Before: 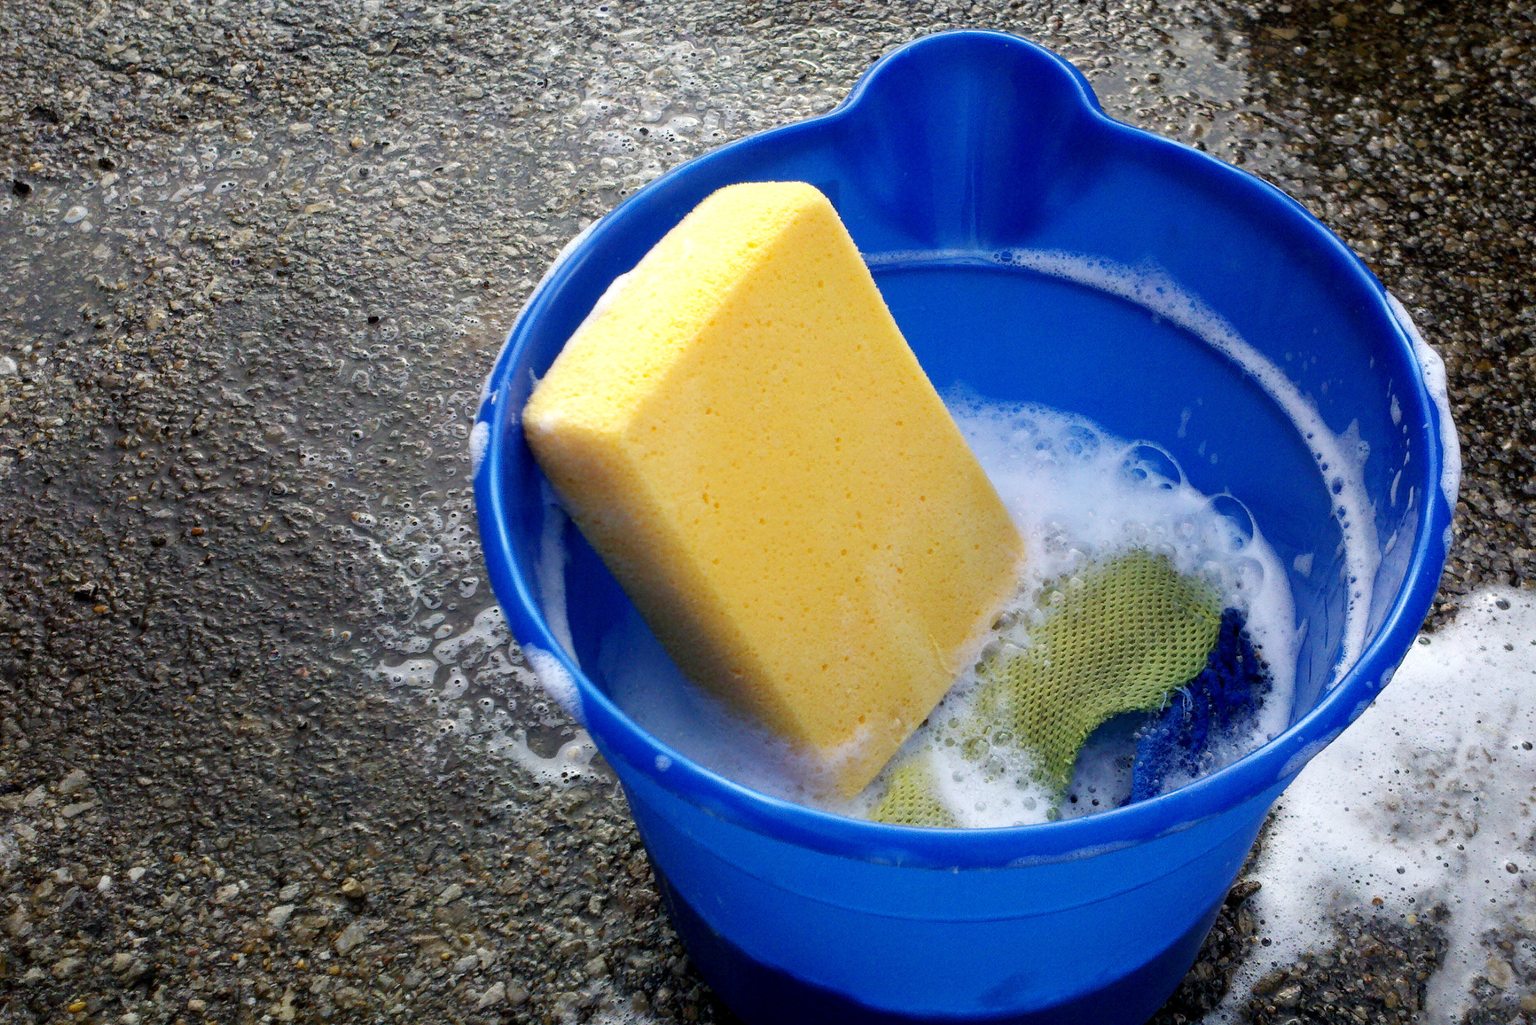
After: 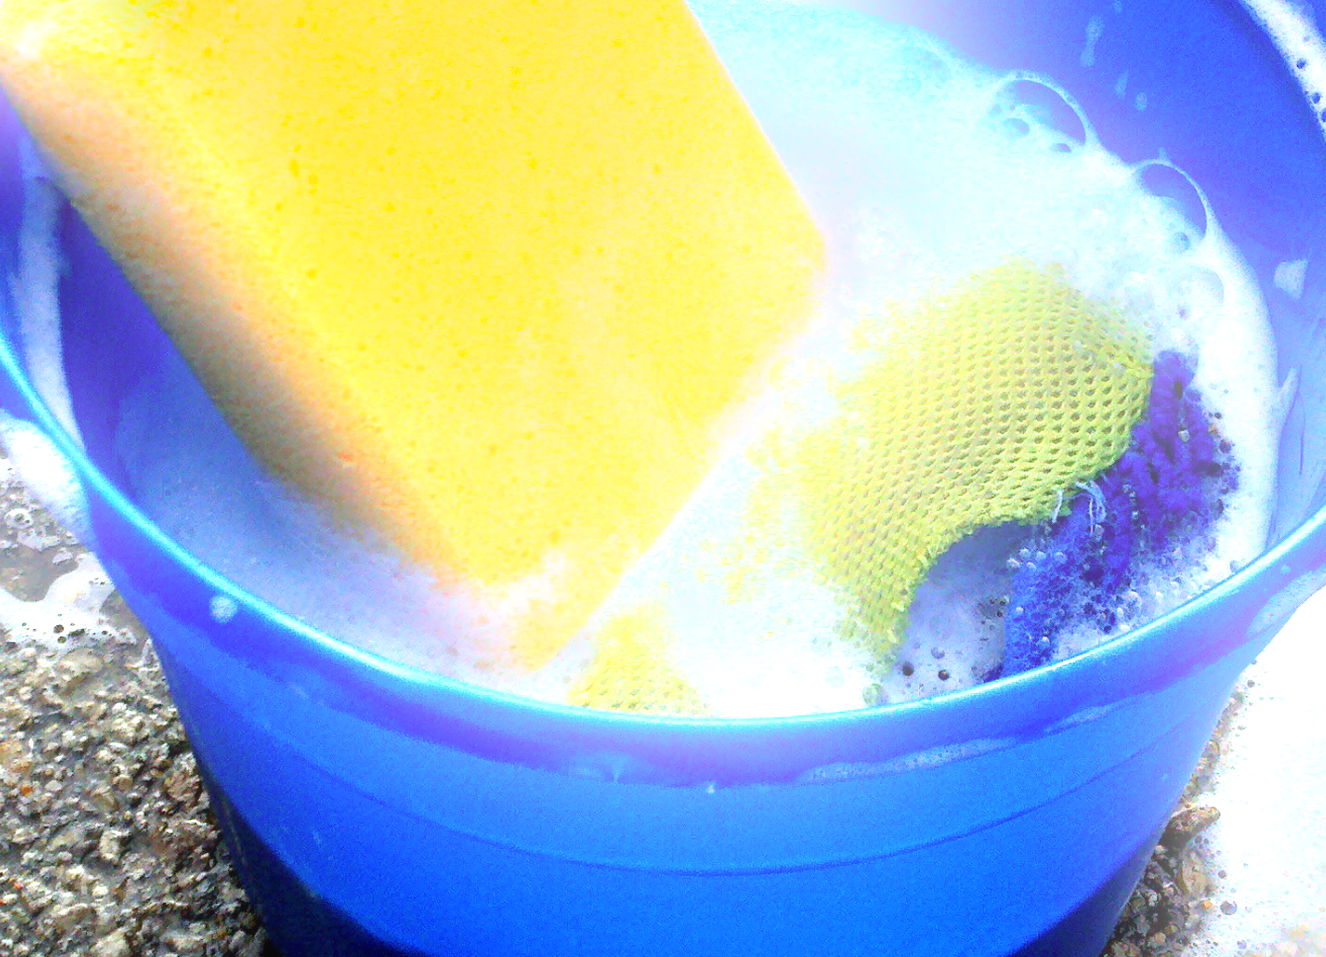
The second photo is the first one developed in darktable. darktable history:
crop: left 34.479%, top 38.822%, right 13.718%, bottom 5.172%
bloom: on, module defaults
exposure: black level correction 0, exposure 1.4 EV, compensate highlight preservation false
